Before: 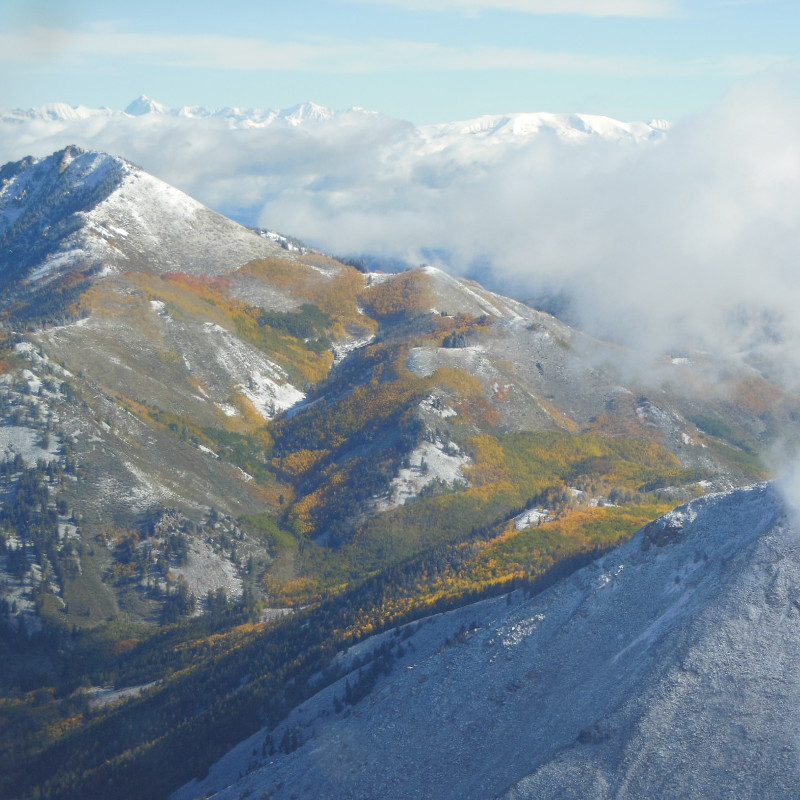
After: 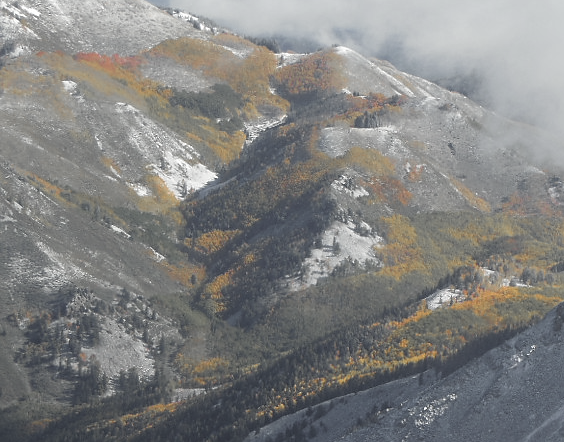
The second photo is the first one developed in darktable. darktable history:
crop: left 11.123%, top 27.61%, right 18.3%, bottom 17.034%
sharpen: radius 1, threshold 1
color zones: curves: ch1 [(0, 0.638) (0.193, 0.442) (0.286, 0.15) (0.429, 0.14) (0.571, 0.142) (0.714, 0.154) (0.857, 0.175) (1, 0.638)]
